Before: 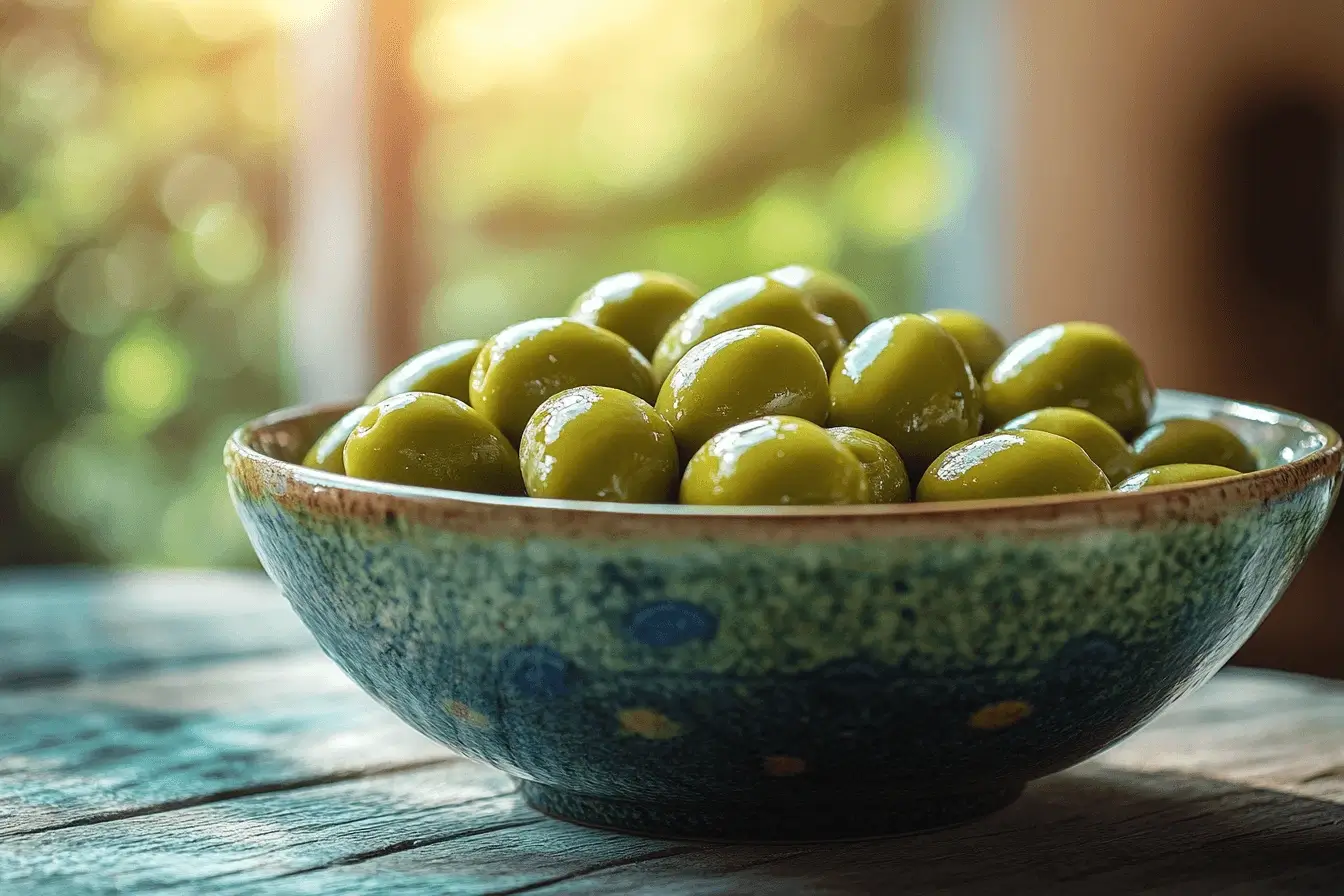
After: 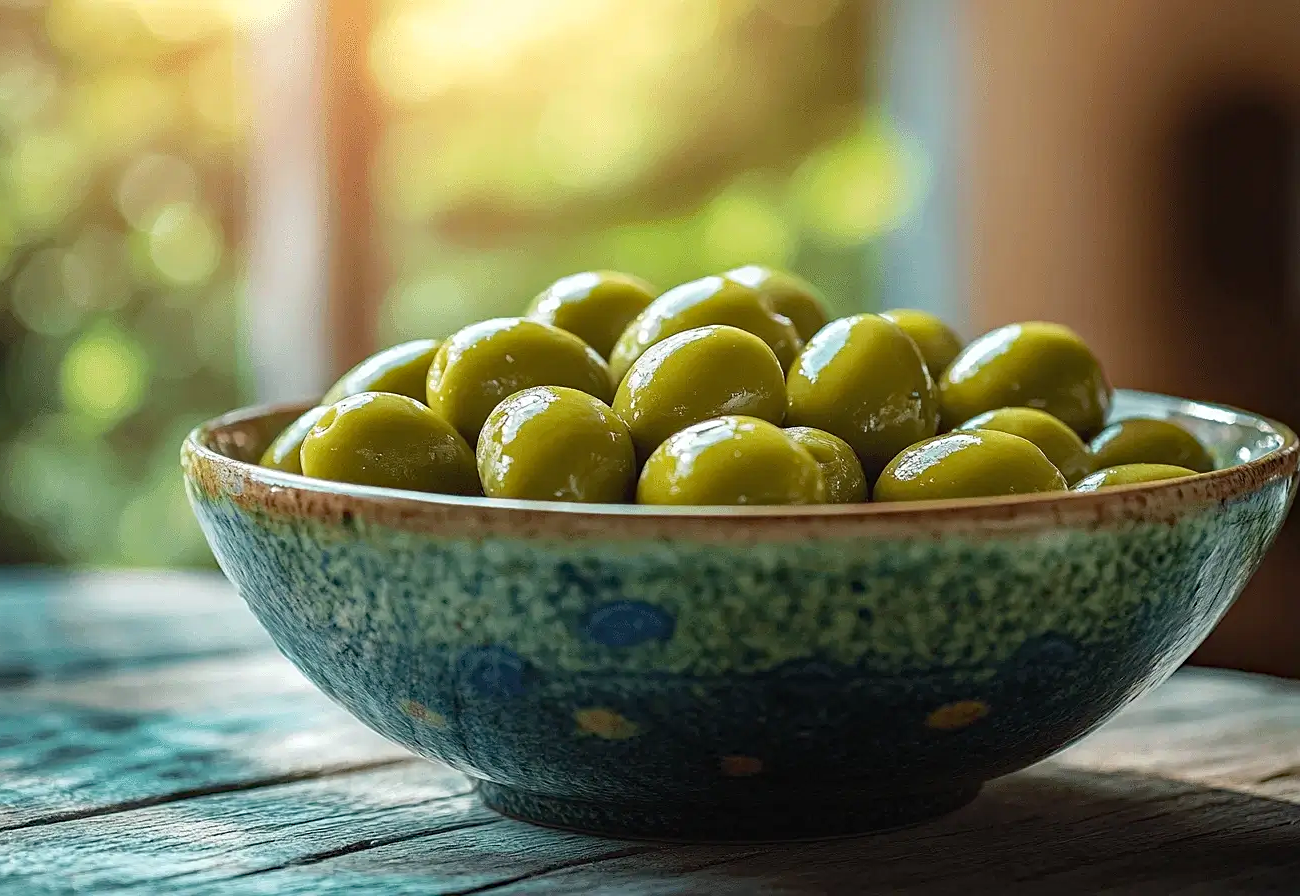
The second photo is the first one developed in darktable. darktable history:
sharpen: amount 0.215
crop and rotate: left 3.212%
haze removal: adaptive false
